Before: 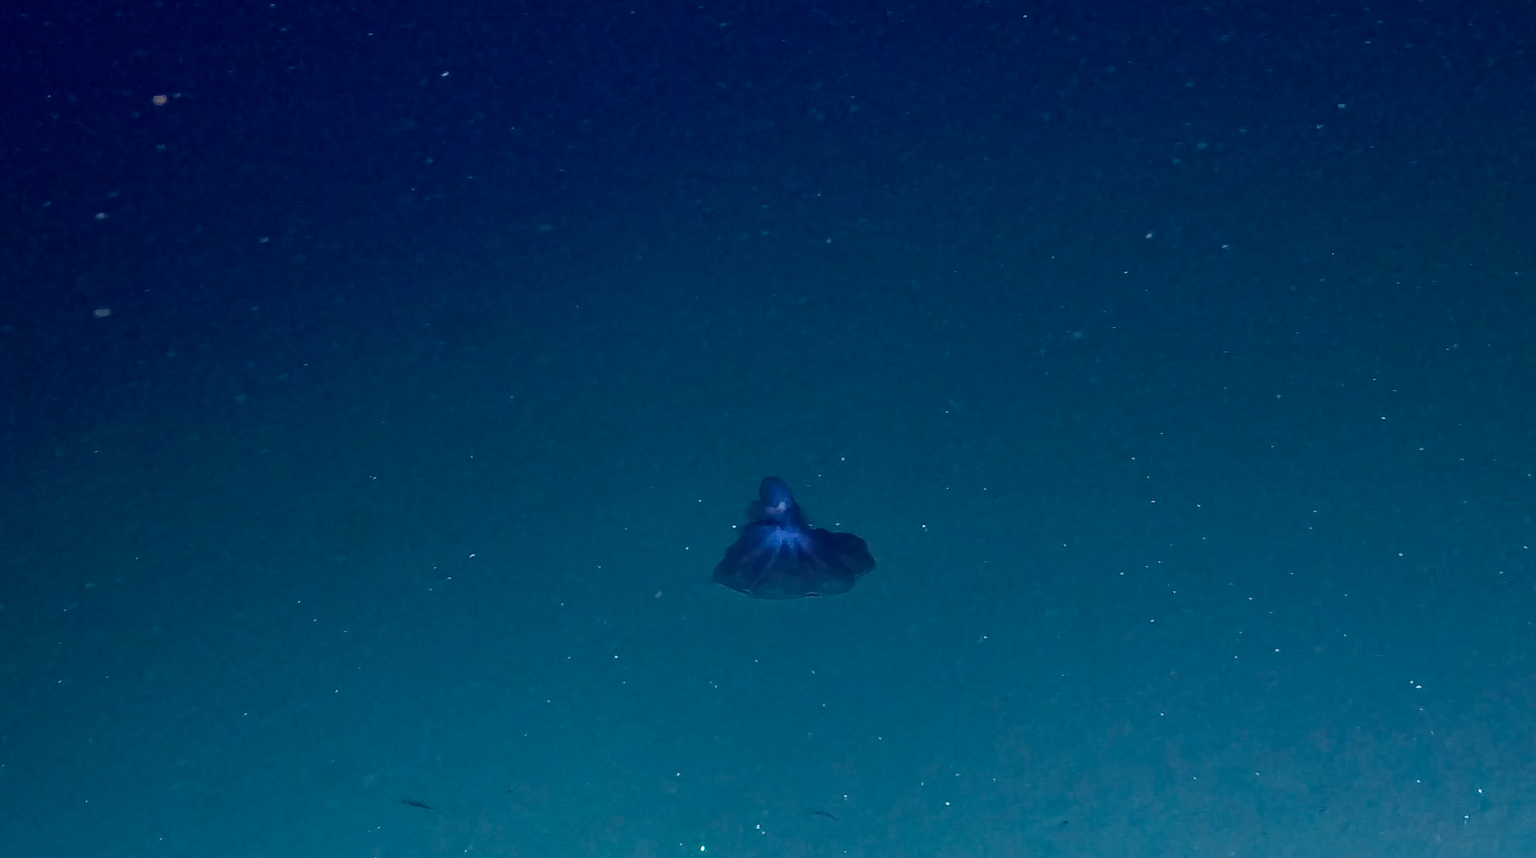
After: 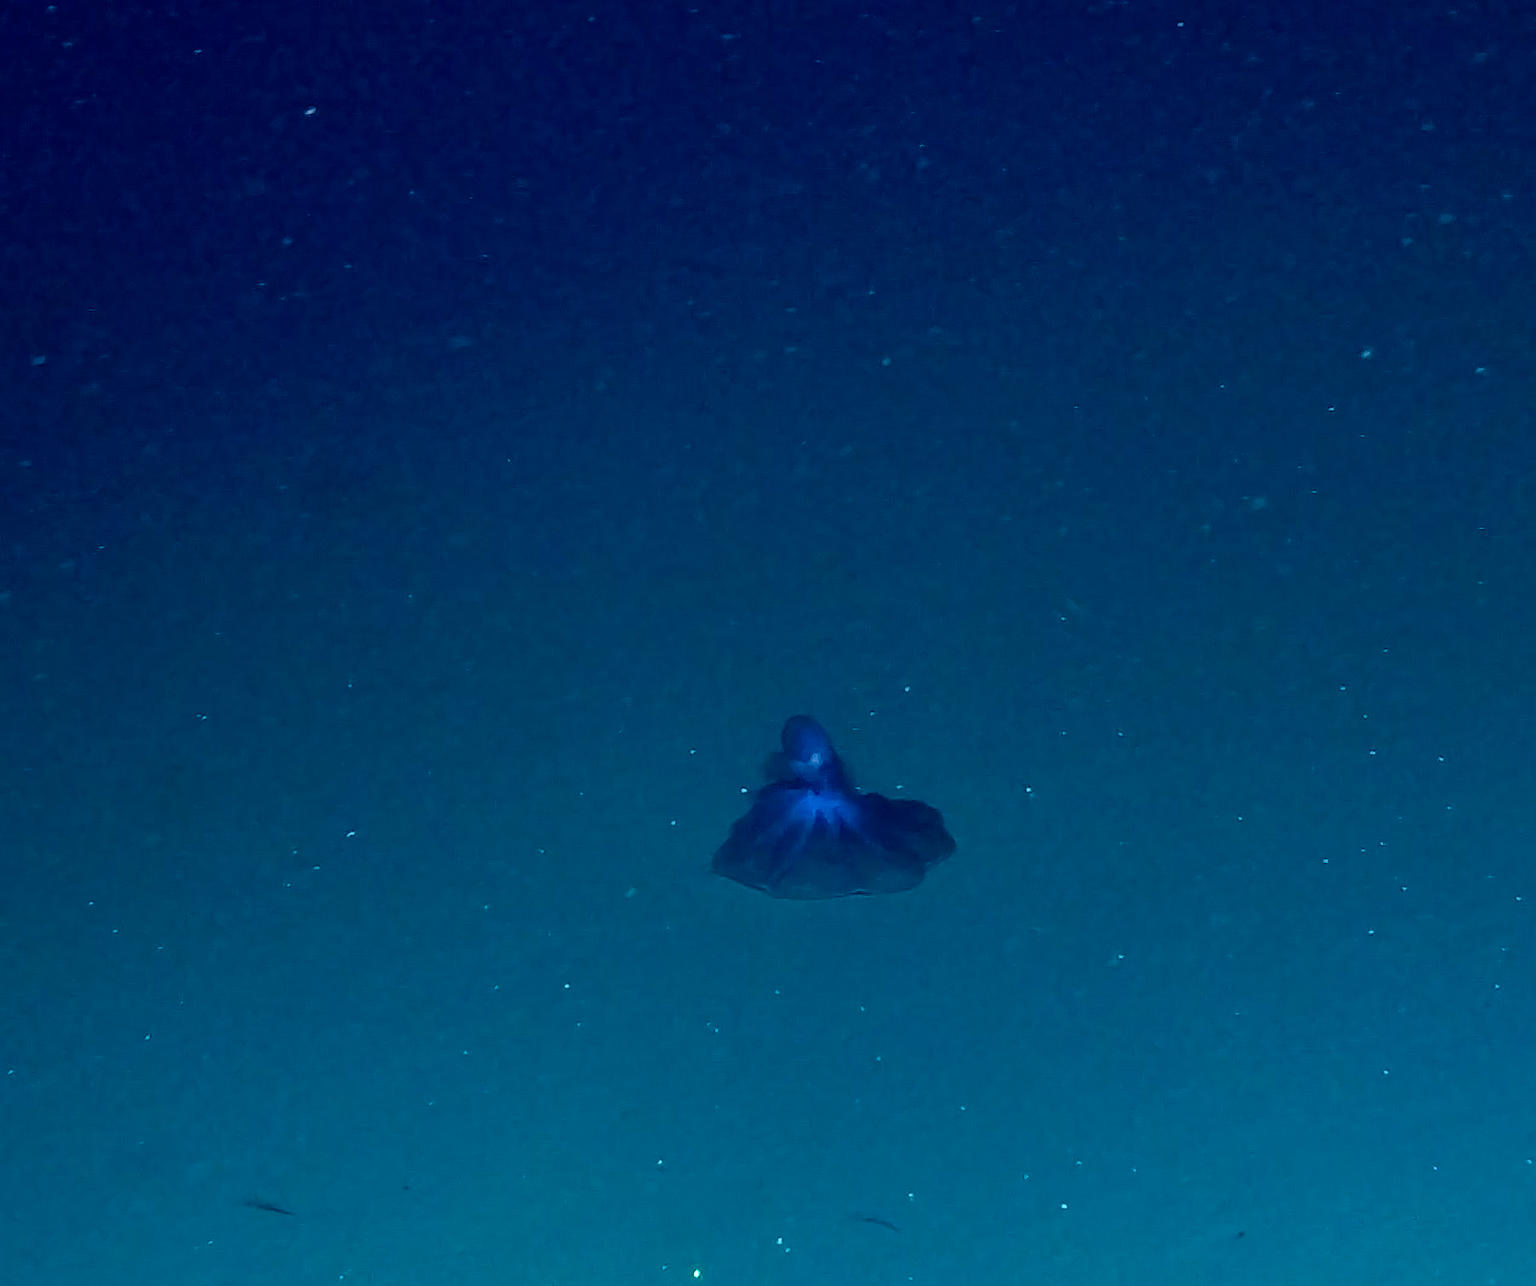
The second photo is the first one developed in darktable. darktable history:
color balance rgb: perceptual saturation grading › global saturation 20%, global vibrance 20%
crop and rotate: left 15.546%, right 17.787%
